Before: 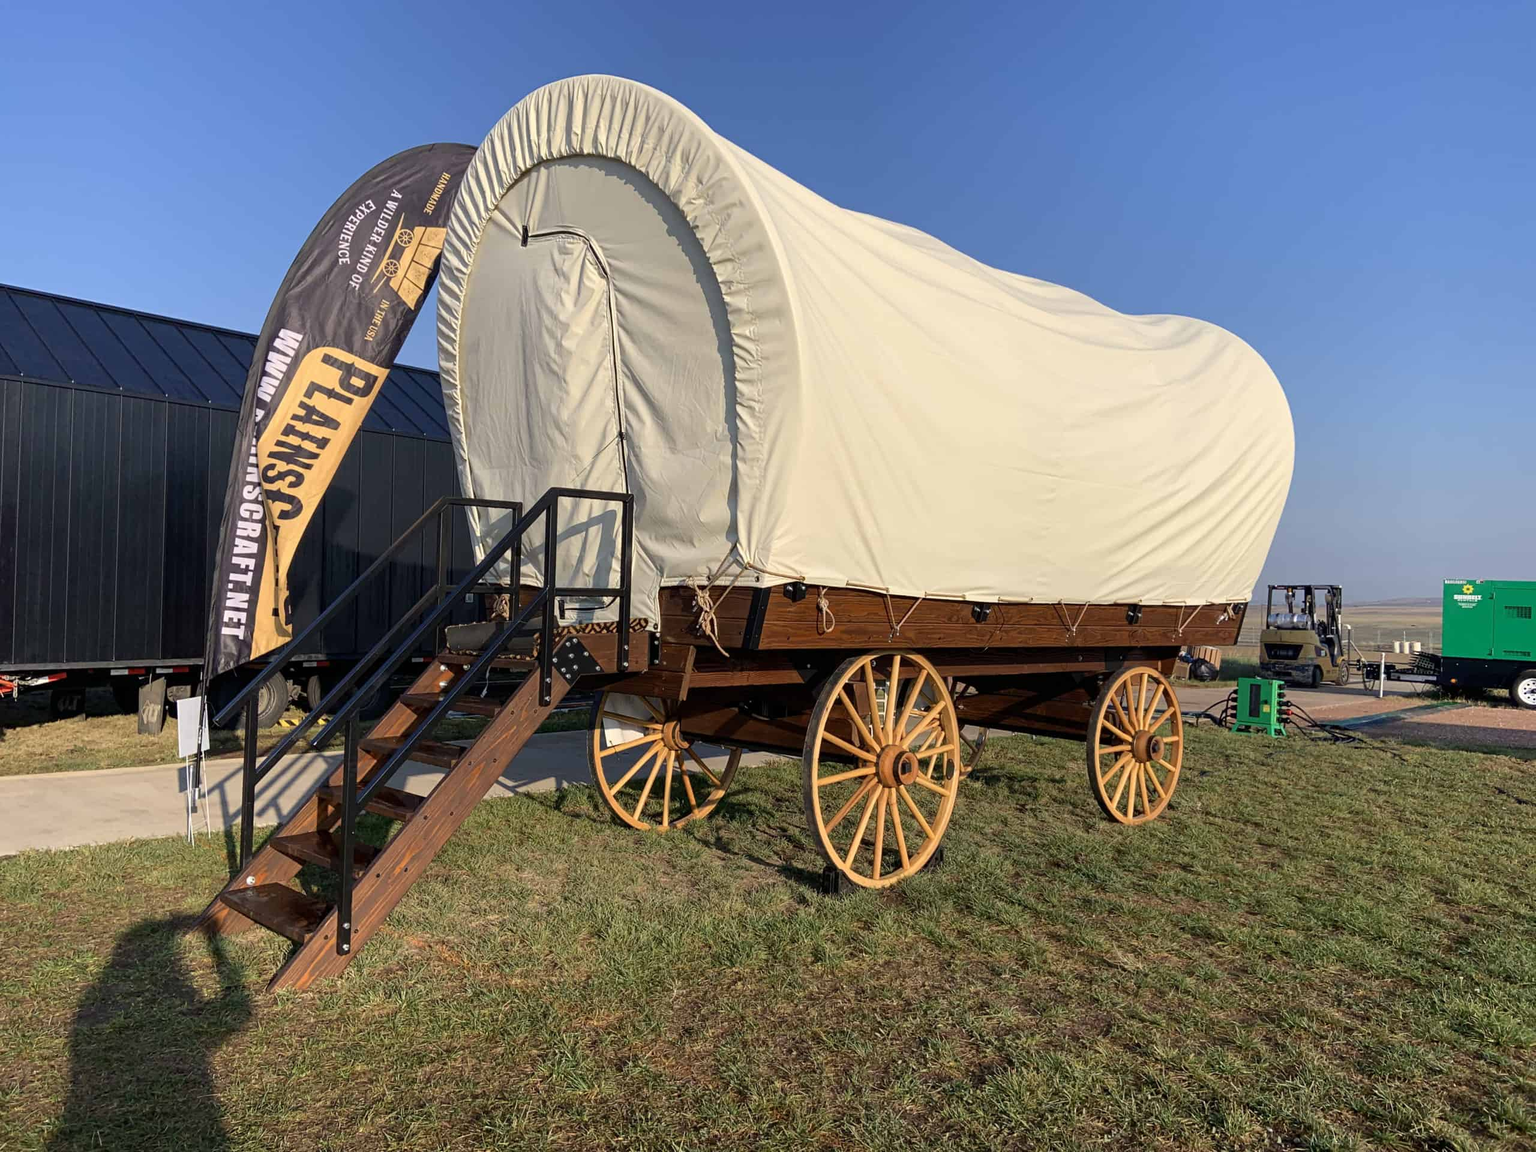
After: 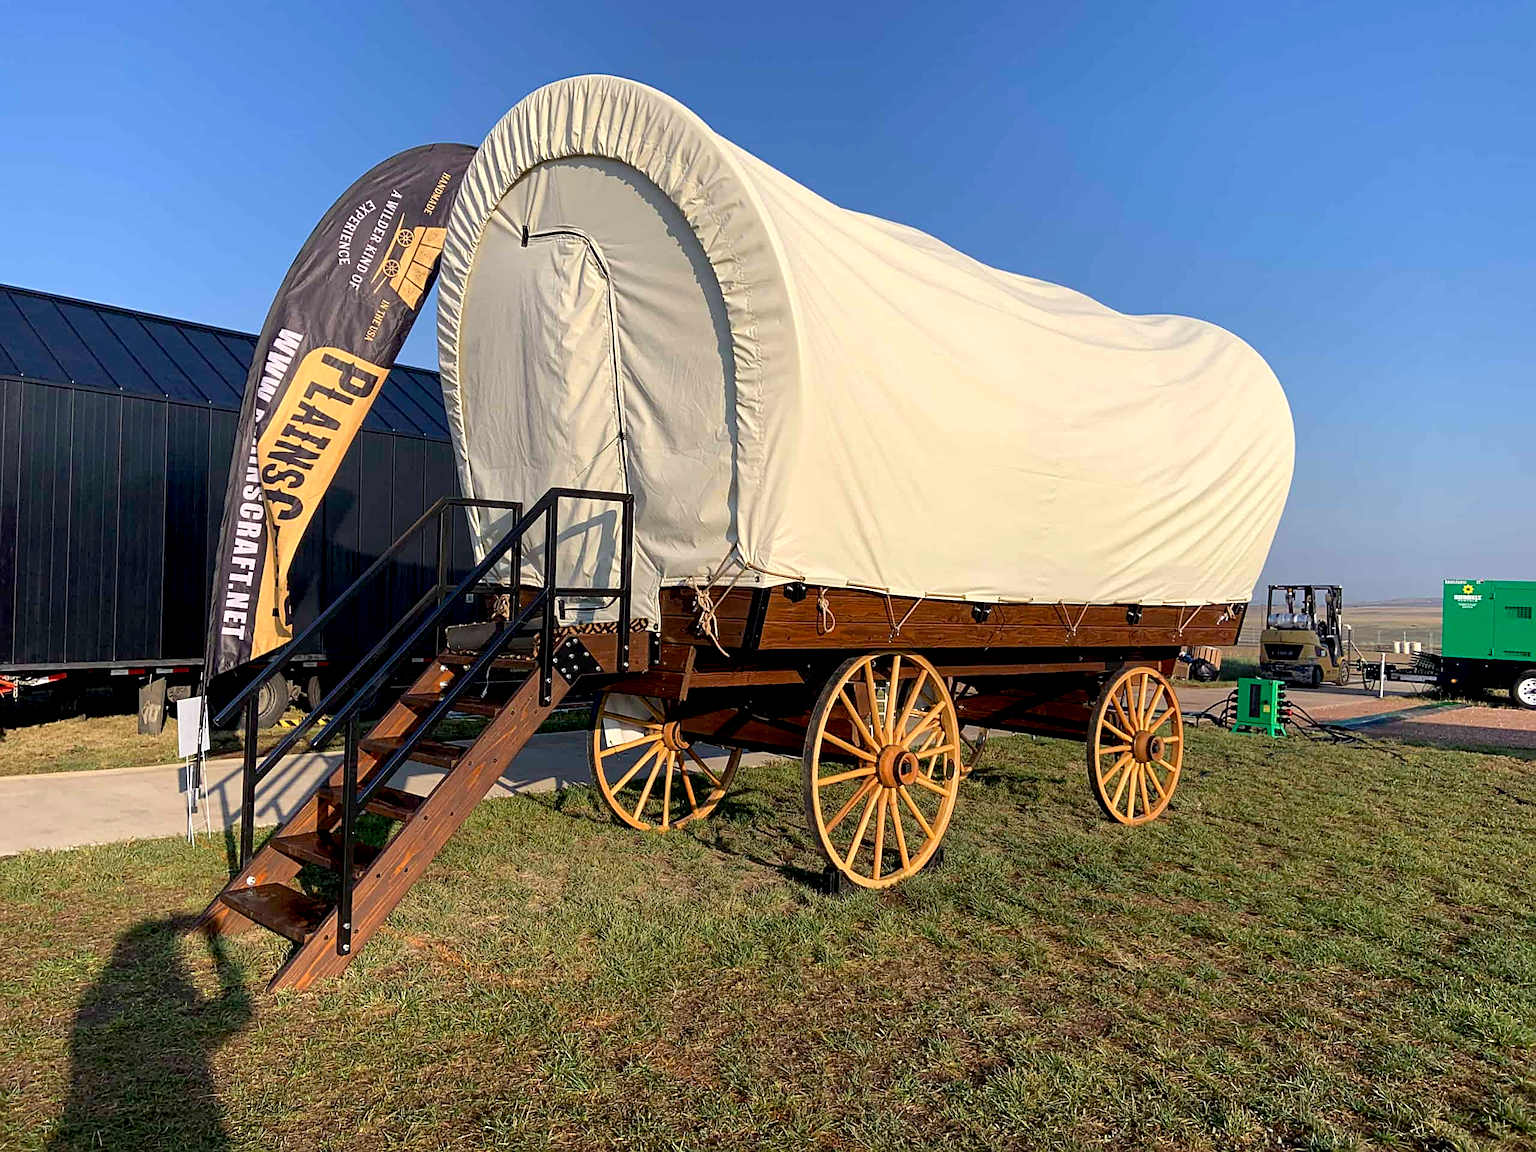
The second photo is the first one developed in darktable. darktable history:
sharpen: on, module defaults
exposure: black level correction 0.007, exposure 0.157 EV, compensate exposure bias true, compensate highlight preservation false
